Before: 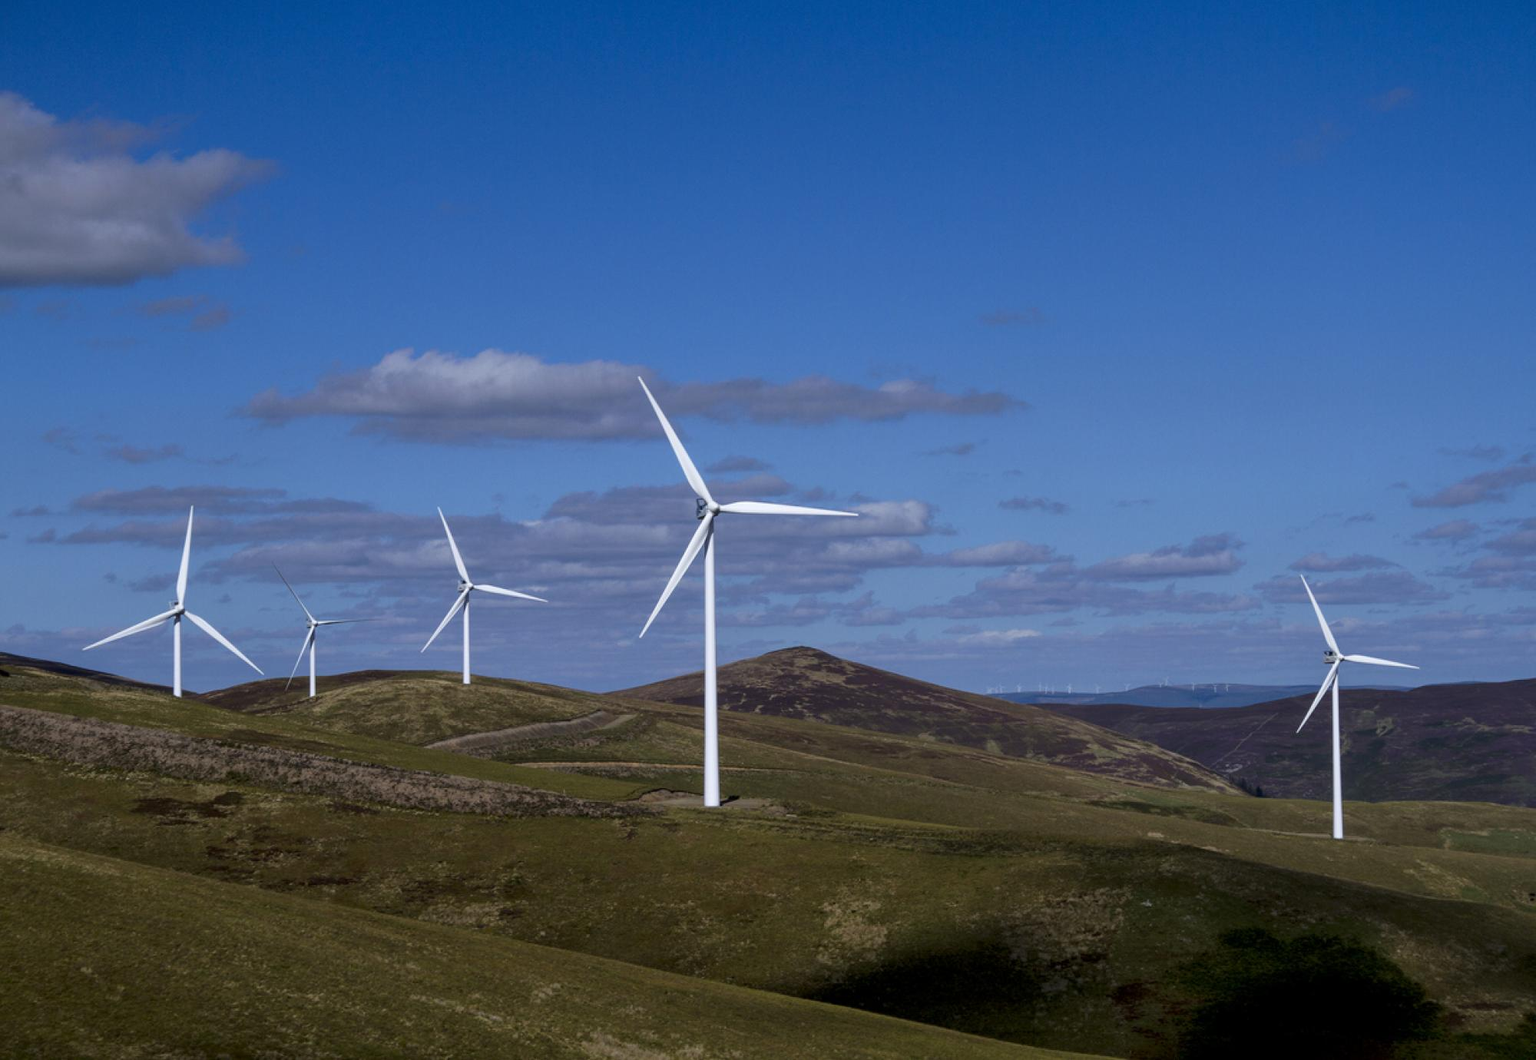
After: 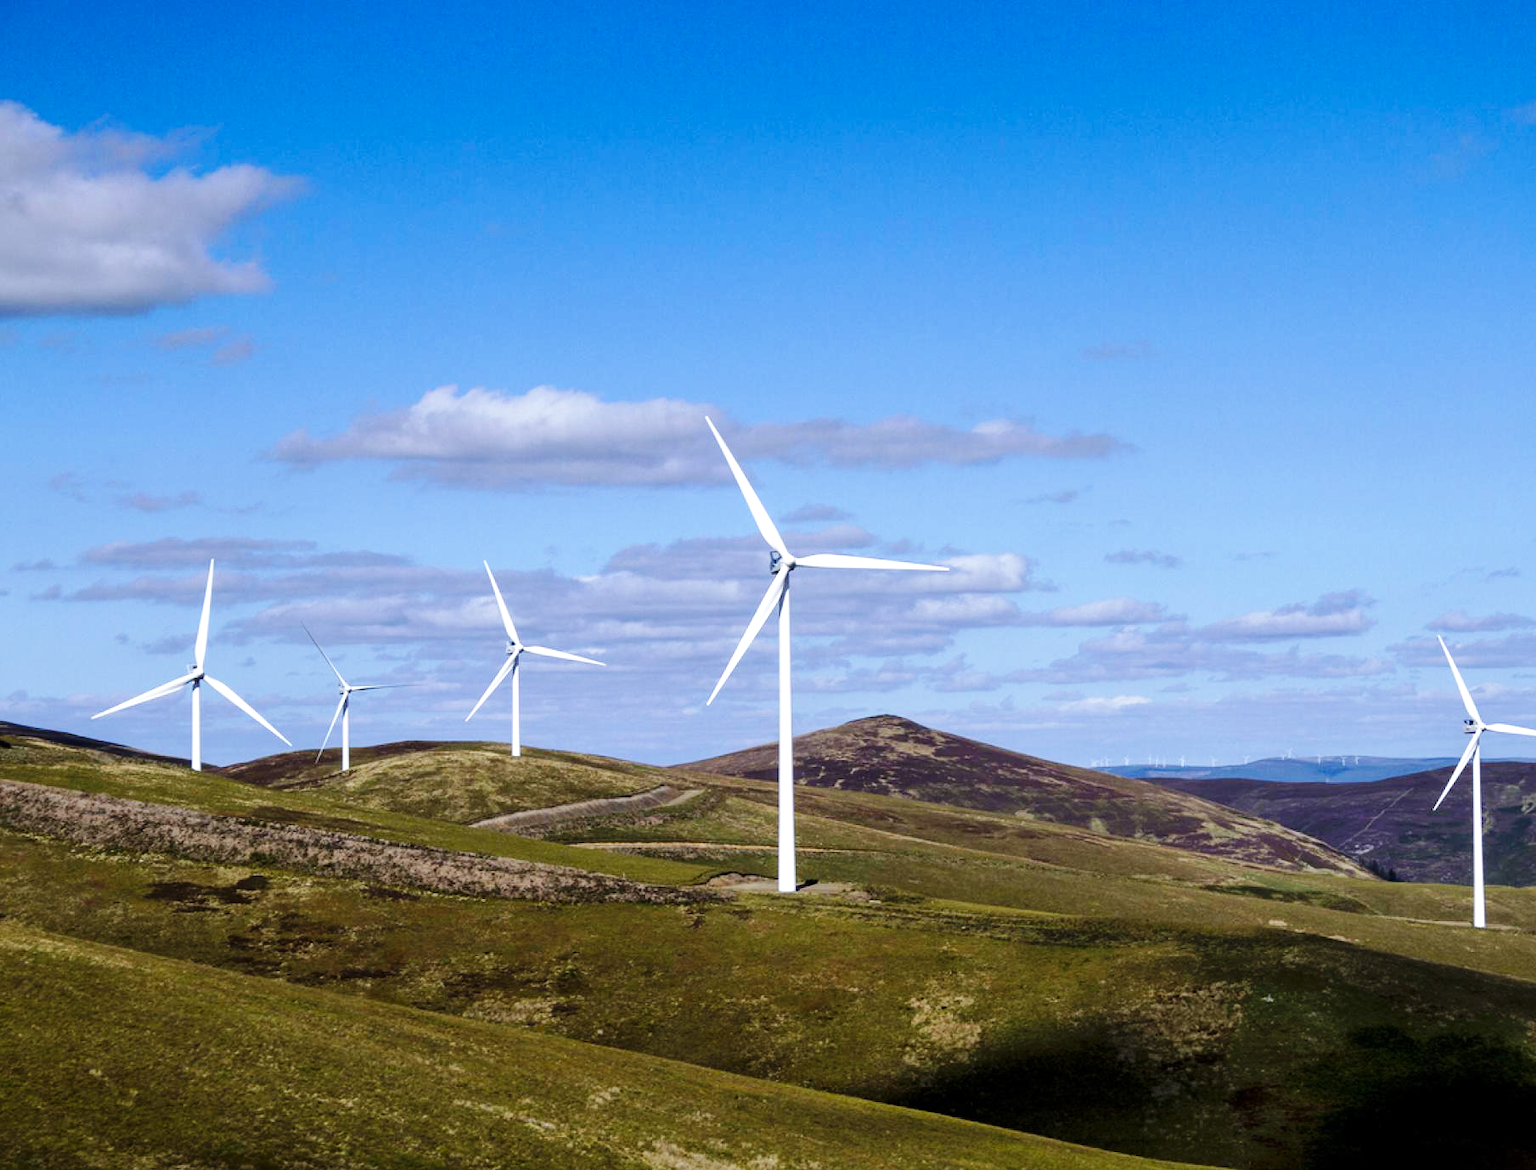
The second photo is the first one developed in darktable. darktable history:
exposure: exposure 0.774 EV, compensate exposure bias true, compensate highlight preservation false
crop: right 9.512%, bottom 0.046%
base curve: curves: ch0 [(0, 0) (0.036, 0.025) (0.121, 0.166) (0.206, 0.329) (0.605, 0.79) (1, 1)], preserve colors none
